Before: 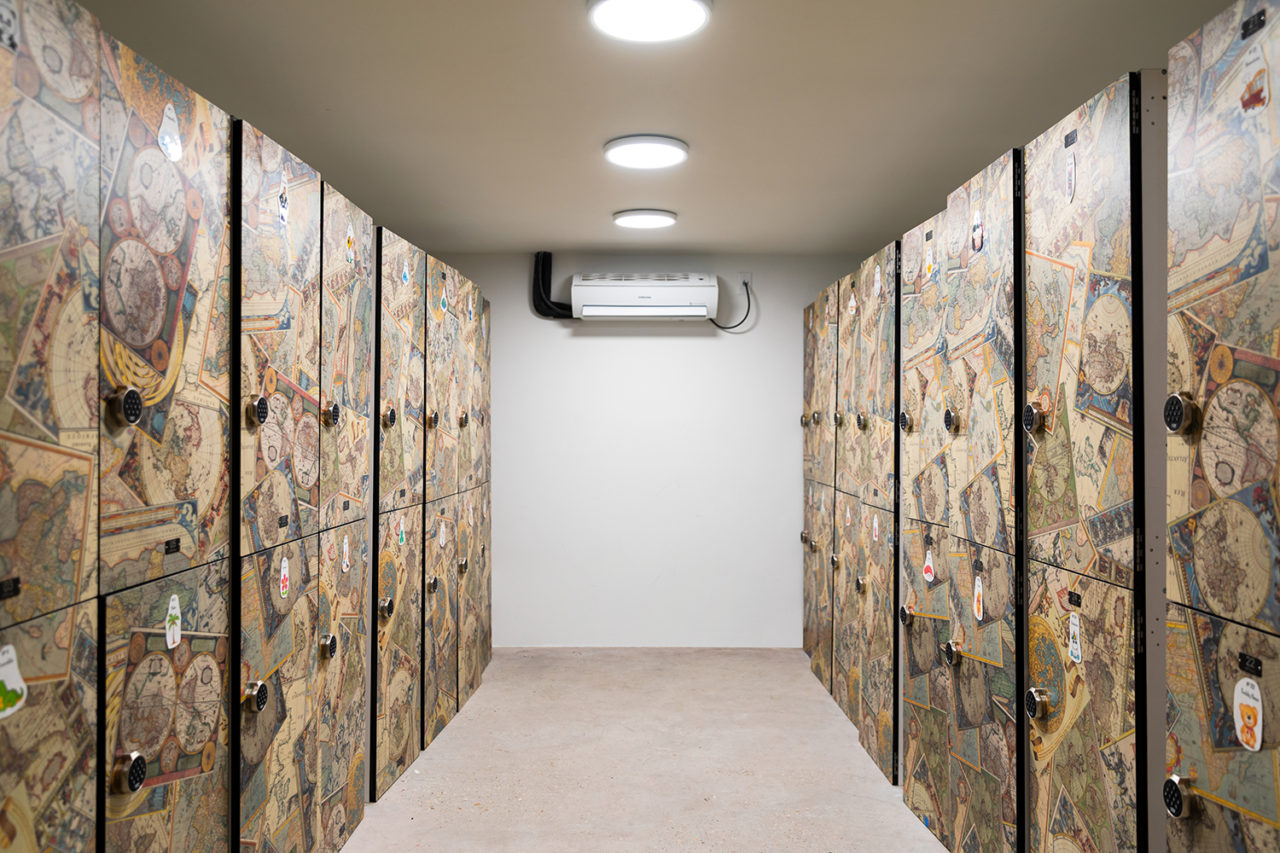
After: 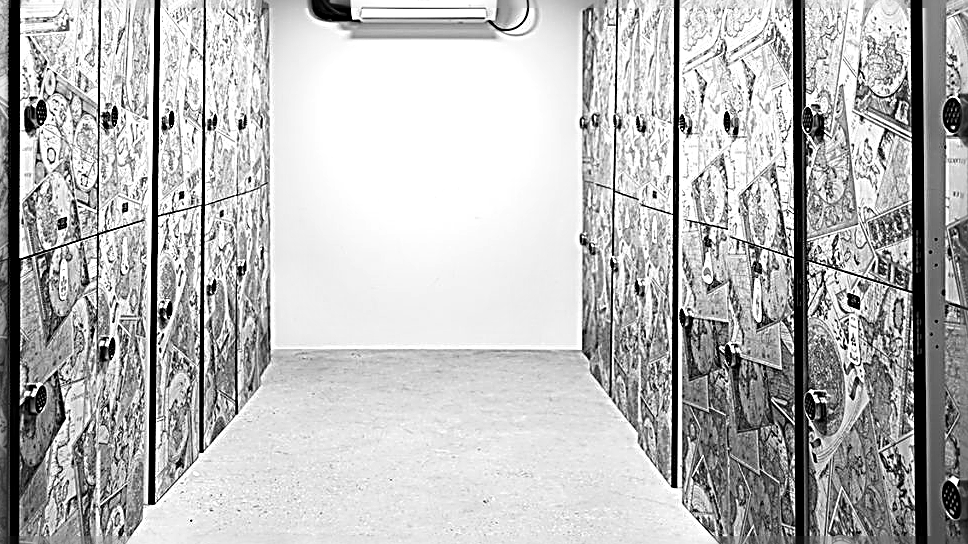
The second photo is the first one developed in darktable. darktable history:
sharpen: radius 3.158, amount 1.731
tone equalizer: -8 EV 0.001 EV, -7 EV -0.002 EV, -6 EV 0.002 EV, -5 EV -0.03 EV, -4 EV -0.116 EV, -3 EV -0.169 EV, -2 EV 0.24 EV, -1 EV 0.702 EV, +0 EV 0.493 EV
crop and rotate: left 17.299%, top 35.115%, right 7.015%, bottom 1.024%
monochrome: on, module defaults
haze removal: compatibility mode true, adaptive false
contrast equalizer: y [[0.5, 0.496, 0.435, 0.435, 0.496, 0.5], [0.5 ×6], [0.5 ×6], [0 ×6], [0 ×6]]
